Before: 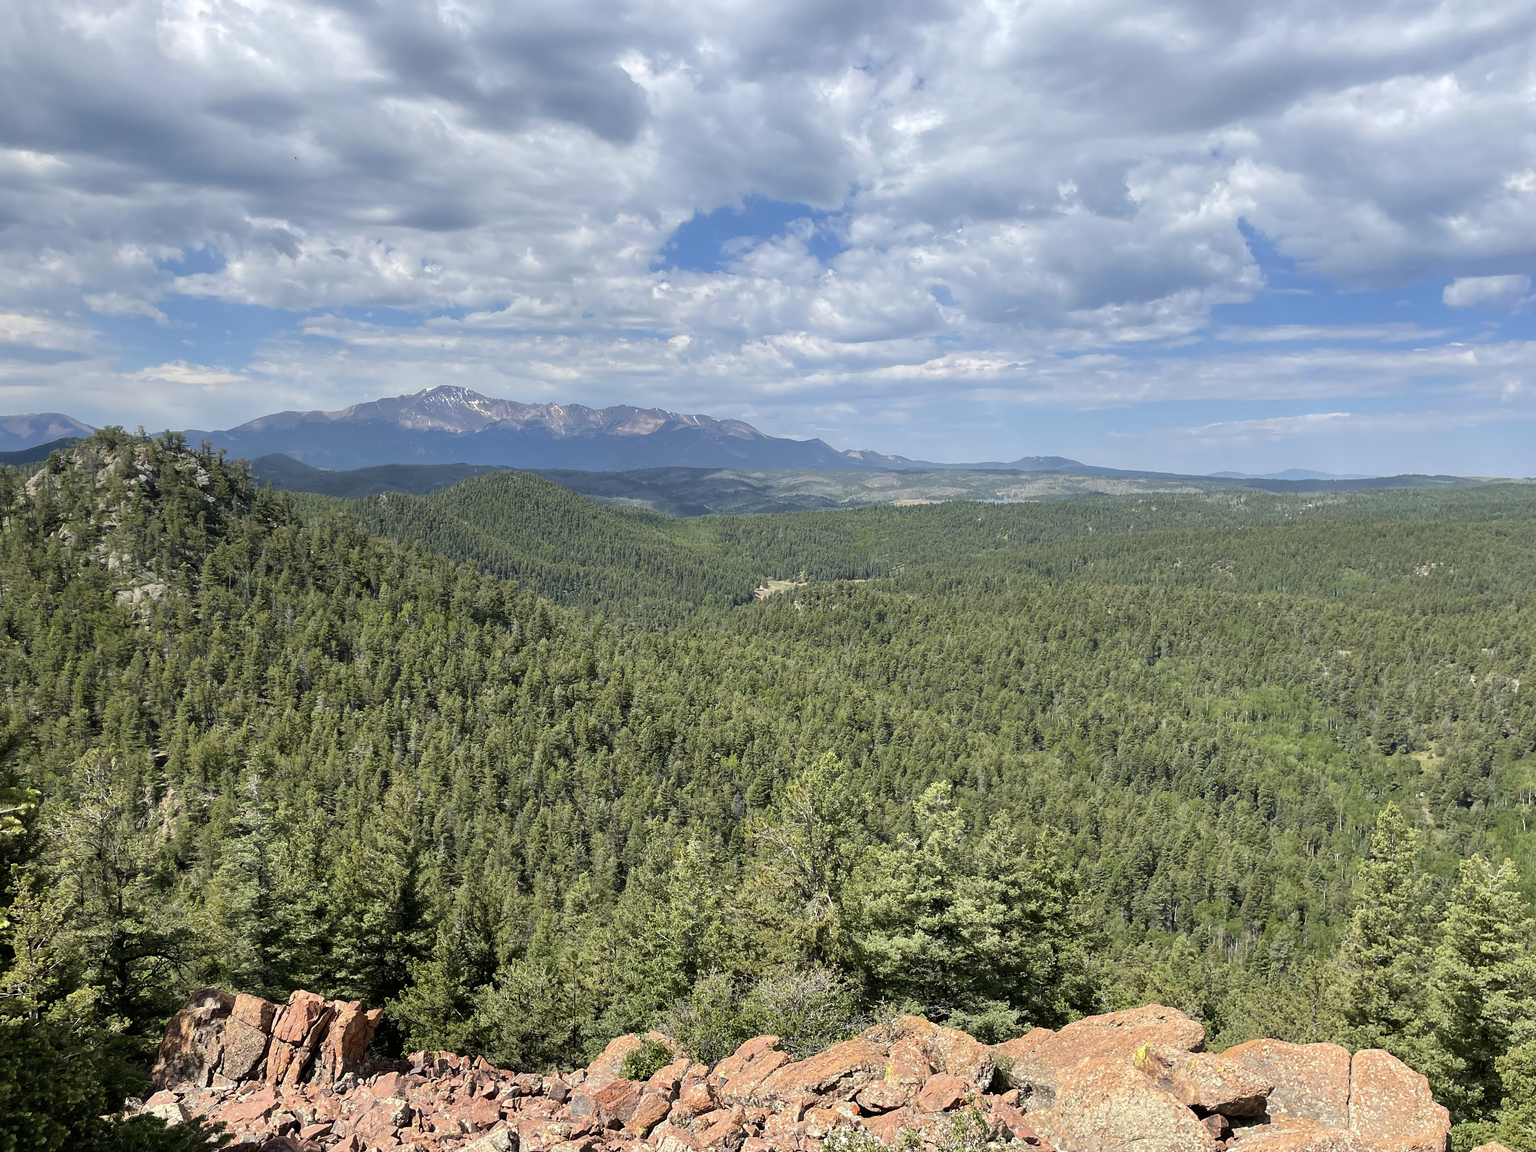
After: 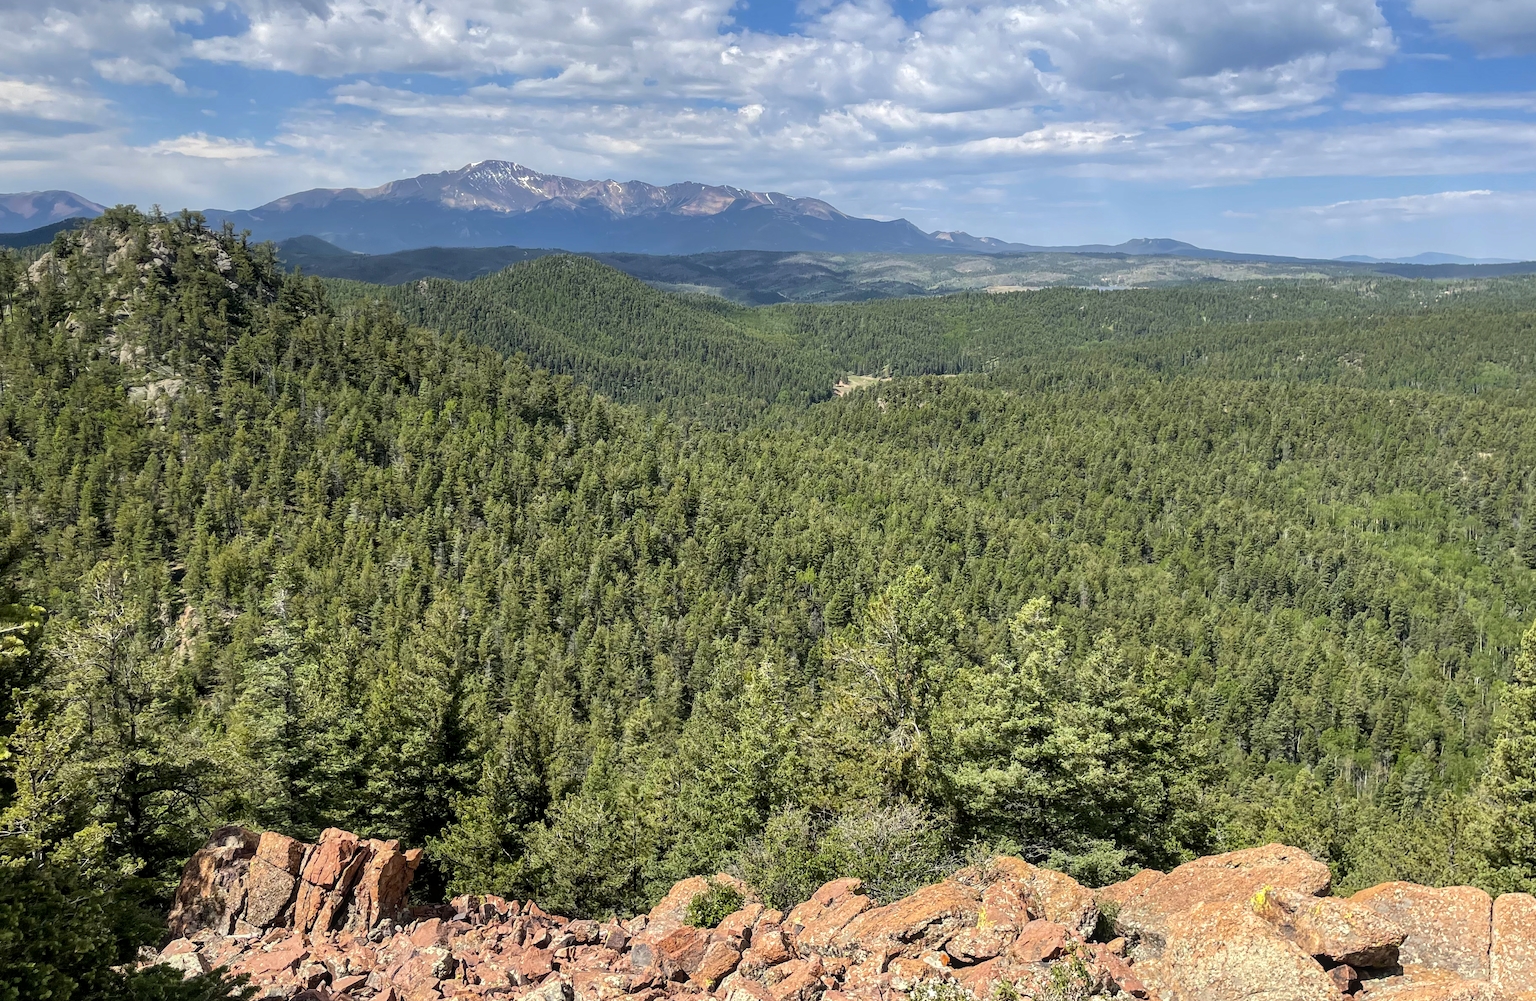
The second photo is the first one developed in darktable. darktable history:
crop: top 20.916%, right 9.437%, bottom 0.316%
color balance rgb: perceptual saturation grading › global saturation 10%, global vibrance 20%
local contrast: on, module defaults
